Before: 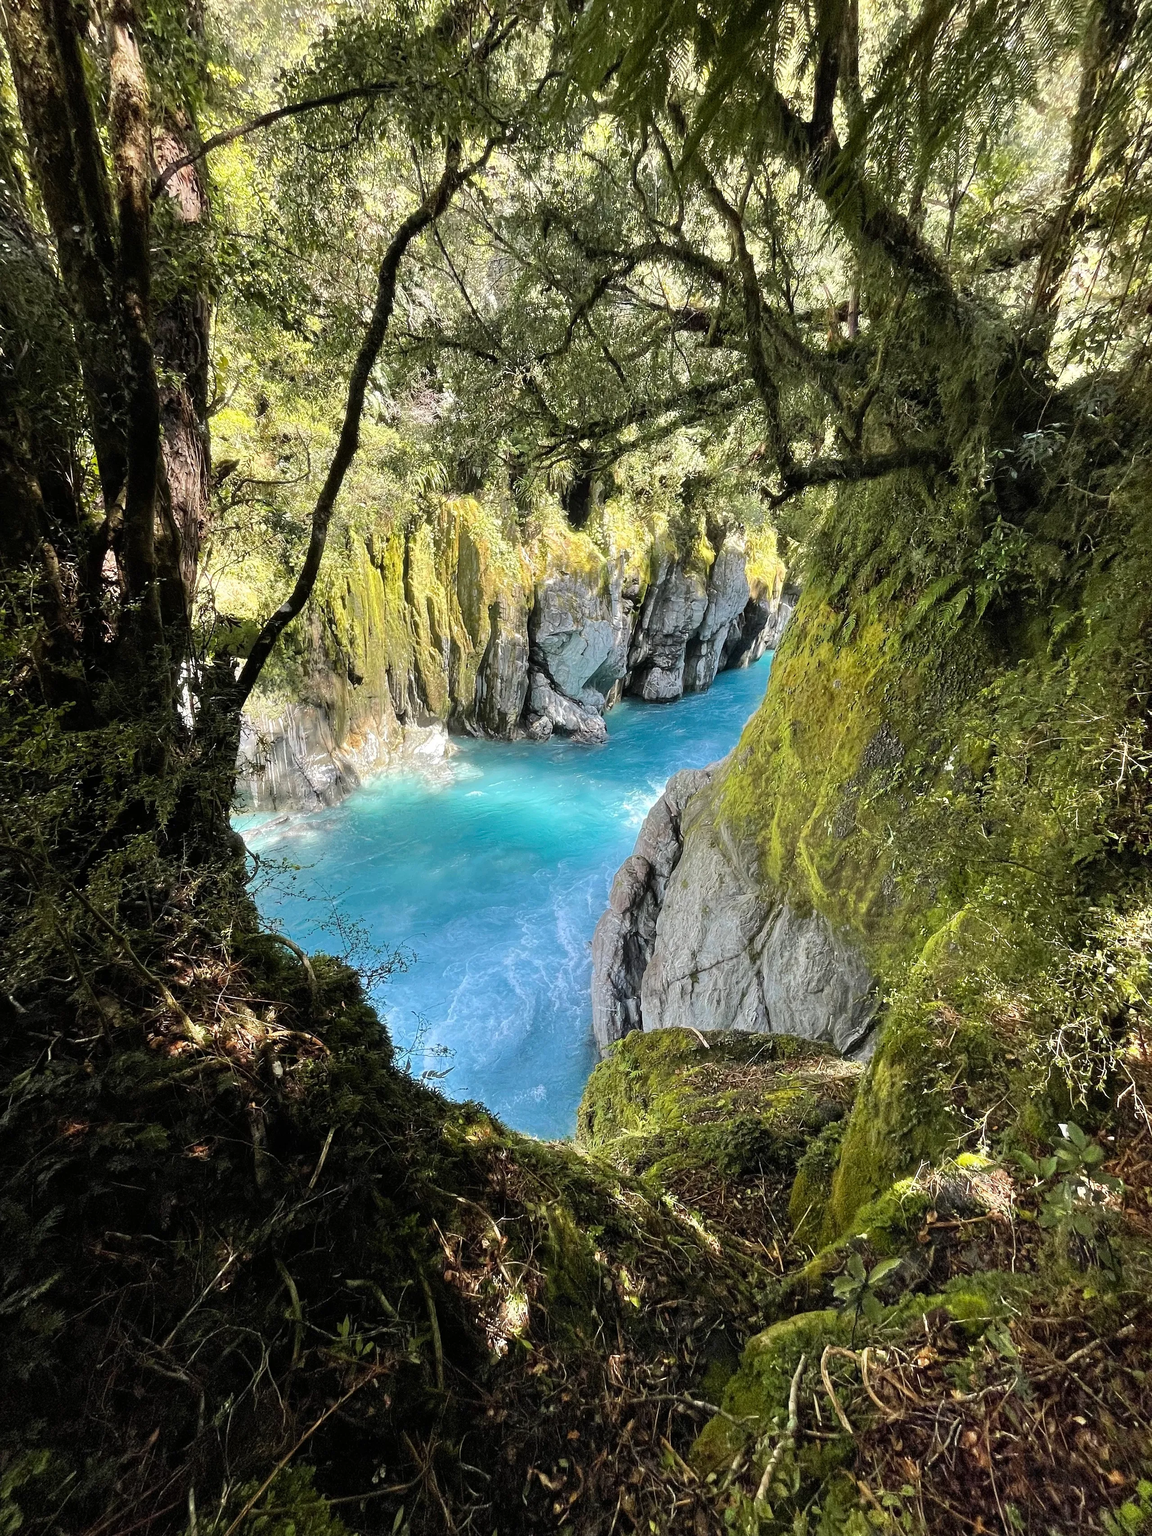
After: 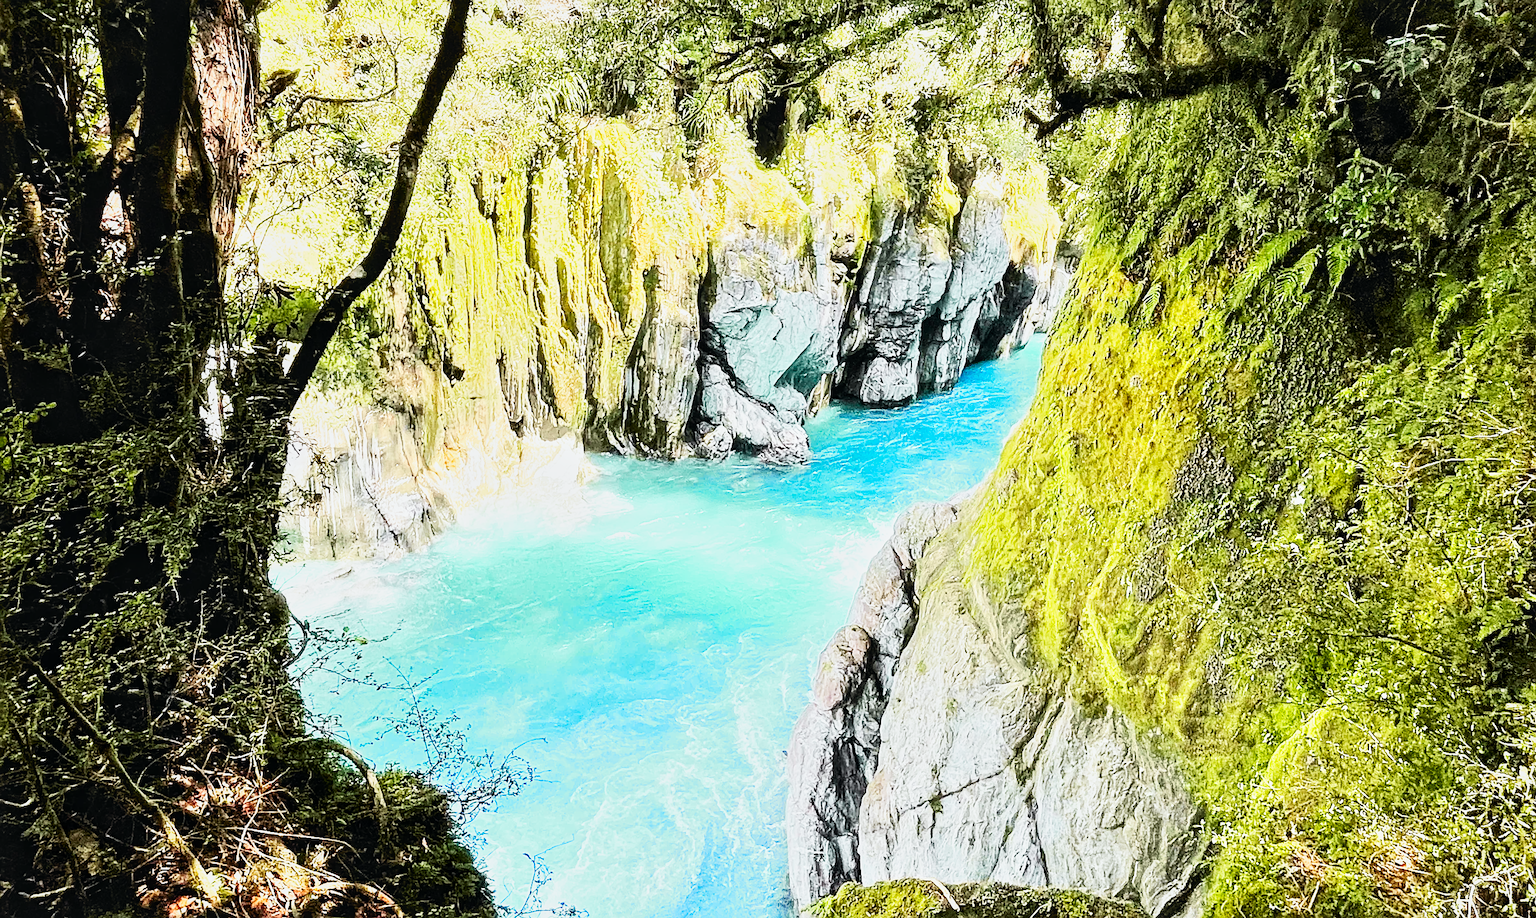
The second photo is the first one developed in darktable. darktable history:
rotate and perspective: rotation 0.215°, lens shift (vertical) -0.139, crop left 0.069, crop right 0.939, crop top 0.002, crop bottom 0.996
base curve: curves: ch0 [(0, 0) (0.007, 0.004) (0.027, 0.03) (0.046, 0.07) (0.207, 0.54) (0.442, 0.872) (0.673, 0.972) (1, 1)], preserve colors none
sharpen: on, module defaults
tone curve: curves: ch0 [(0, 0.026) (0.181, 0.223) (0.405, 0.46) (0.456, 0.528) (0.634, 0.728) (0.877, 0.89) (0.984, 0.935)]; ch1 [(0, 0) (0.443, 0.43) (0.492, 0.488) (0.566, 0.579) (0.595, 0.625) (0.65, 0.657) (0.696, 0.725) (1, 1)]; ch2 [(0, 0) (0.33, 0.301) (0.421, 0.443) (0.447, 0.489) (0.495, 0.494) (0.537, 0.57) (0.586, 0.591) (0.663, 0.686) (1, 1)], color space Lab, independent channels, preserve colors none
local contrast: mode bilateral grid, contrast 20, coarseness 20, detail 150%, midtone range 0.2
crop and rotate: top 23.84%, bottom 34.294%
